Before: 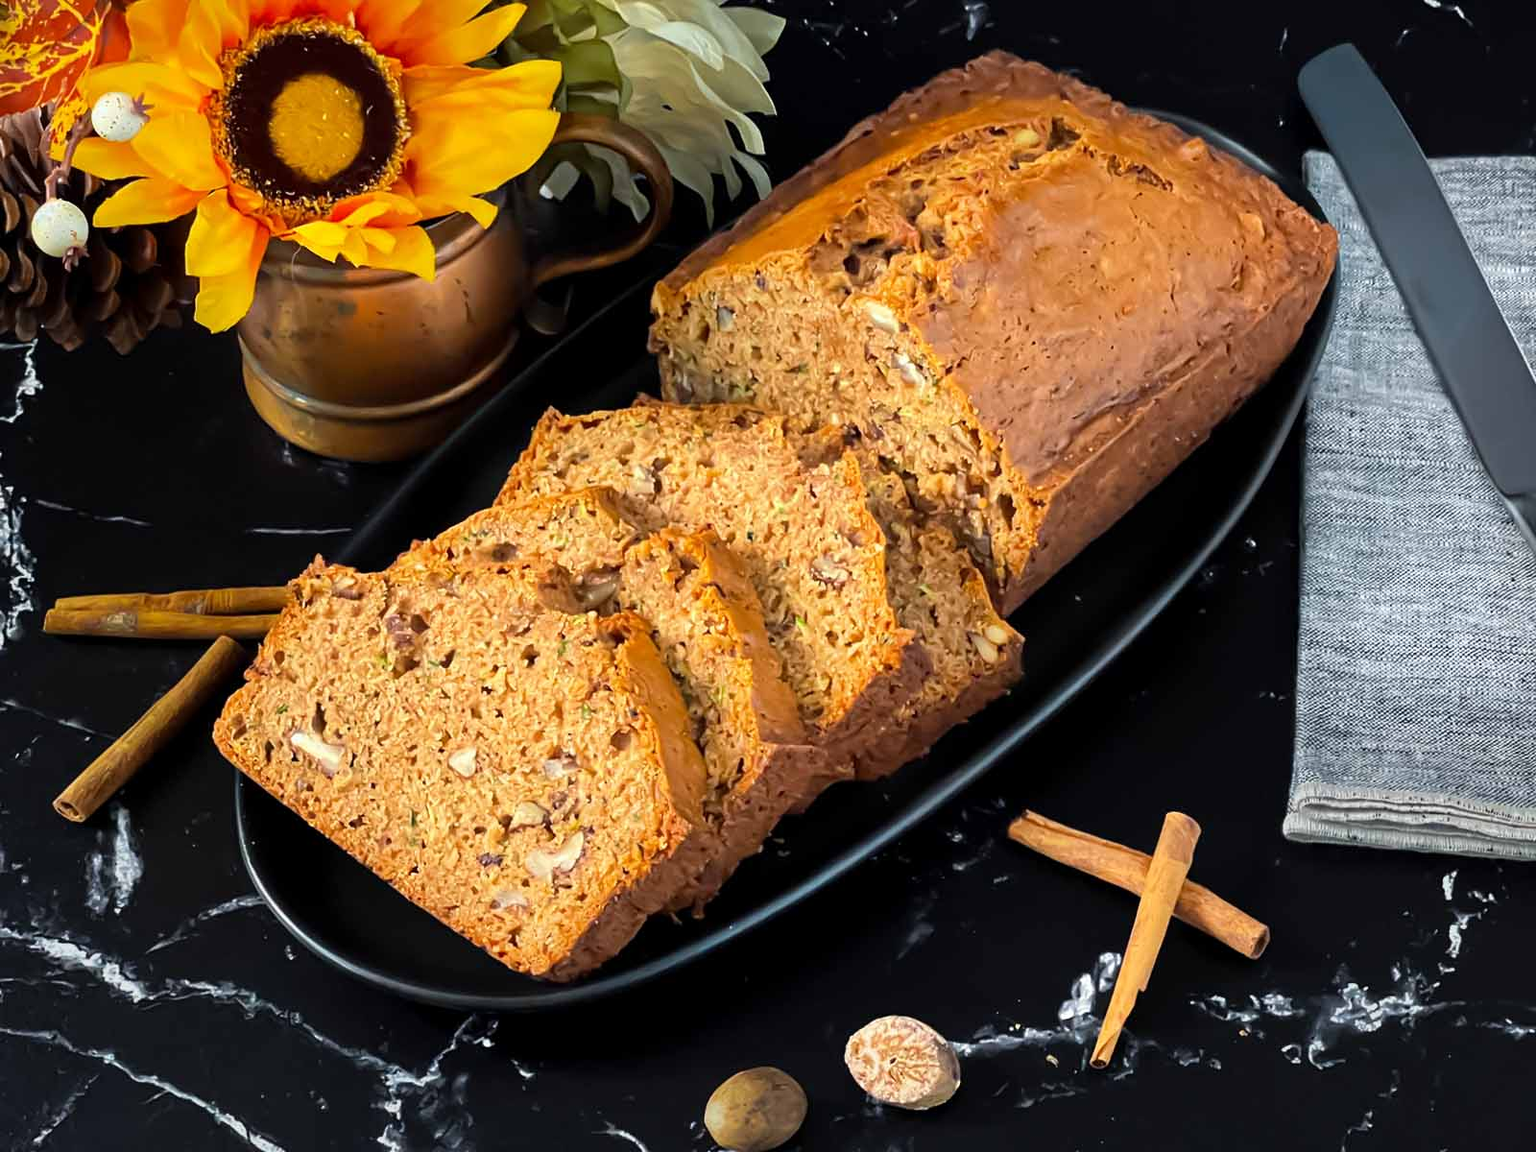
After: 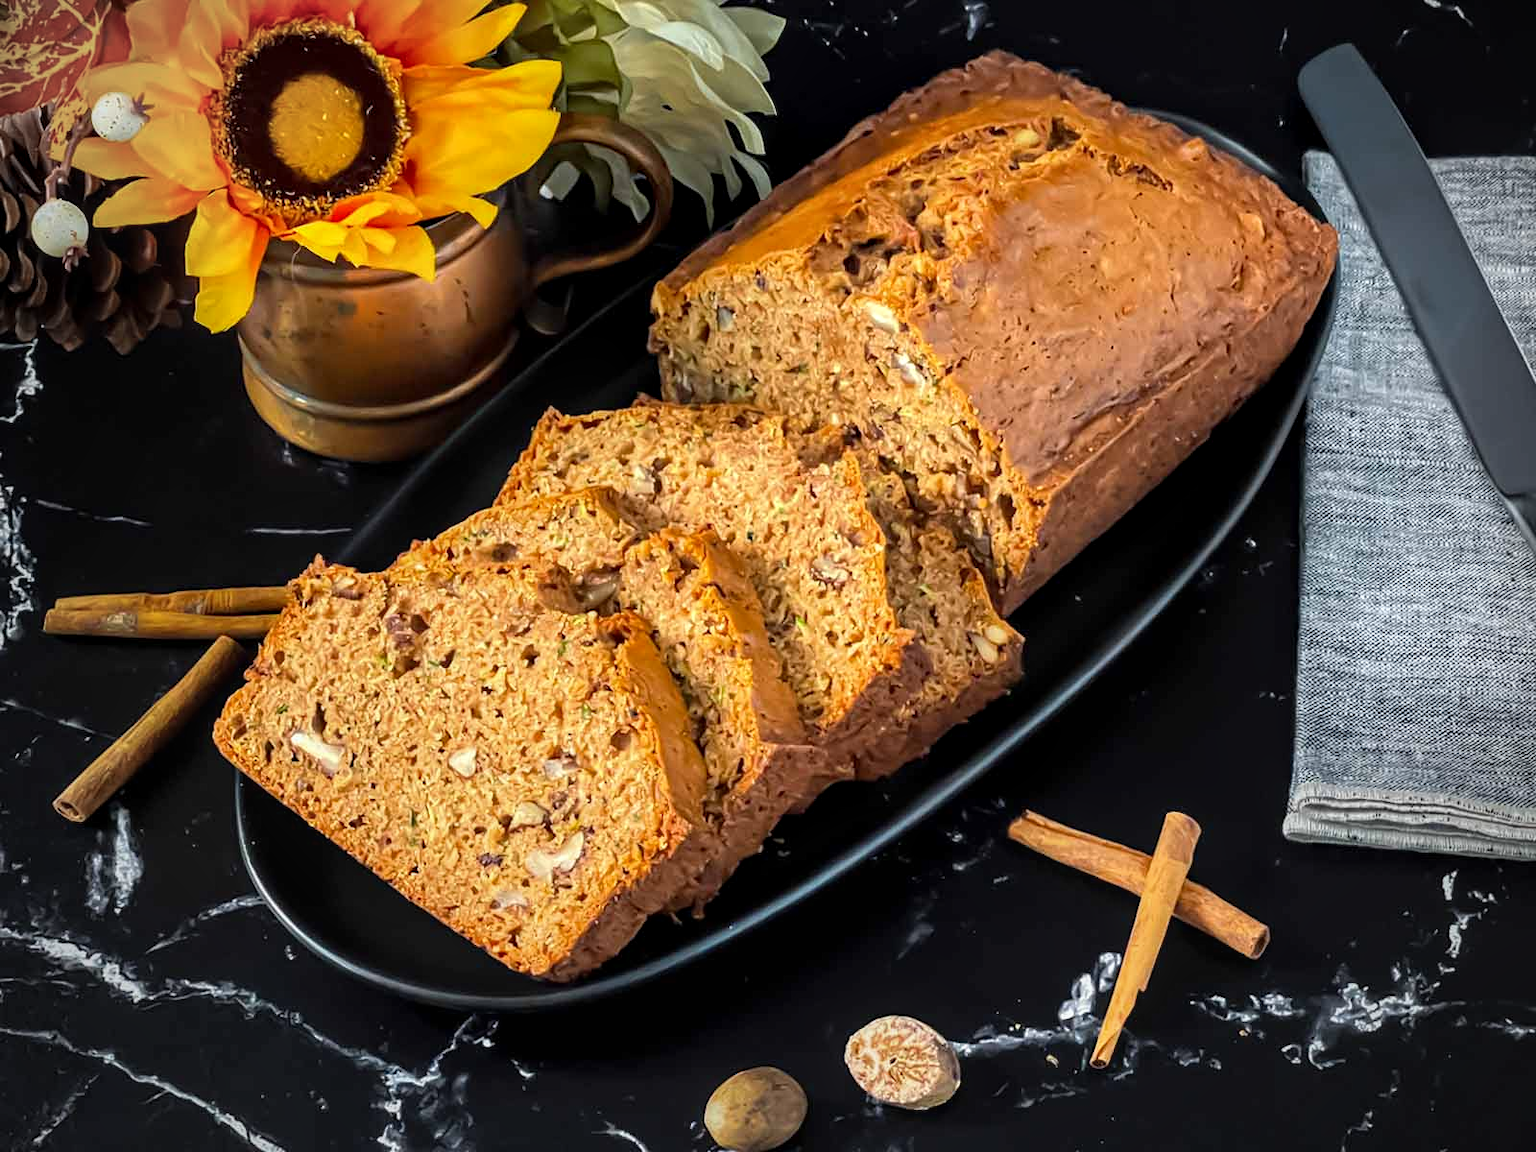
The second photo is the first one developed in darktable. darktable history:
vignetting: fall-off start 79.92%
local contrast: on, module defaults
